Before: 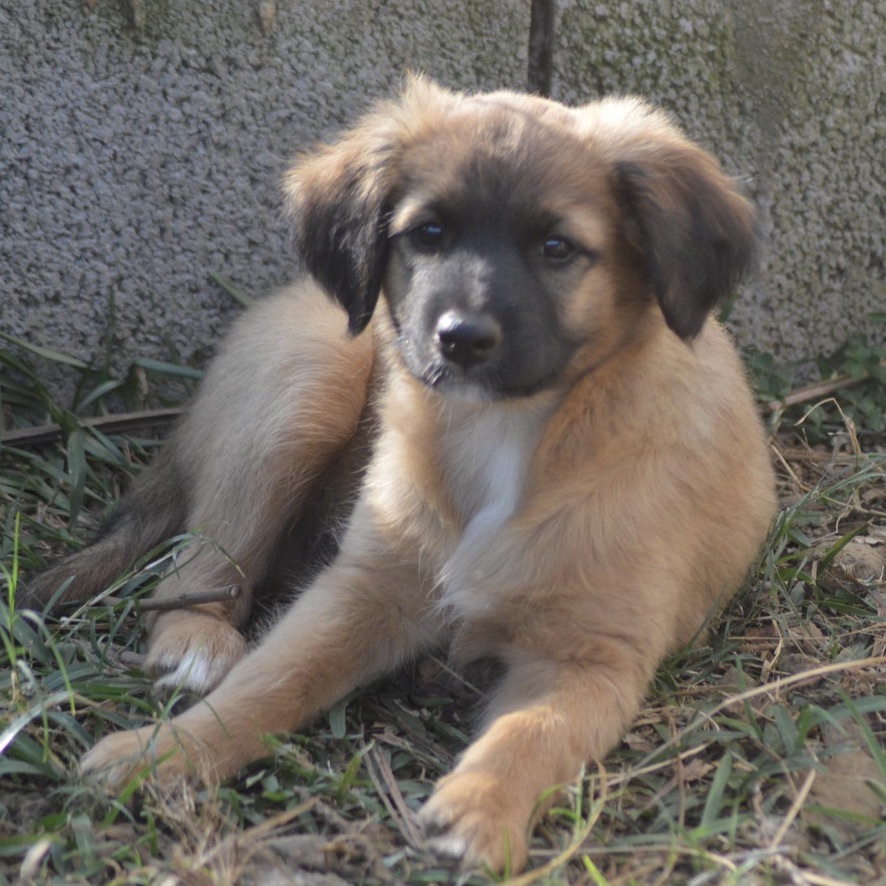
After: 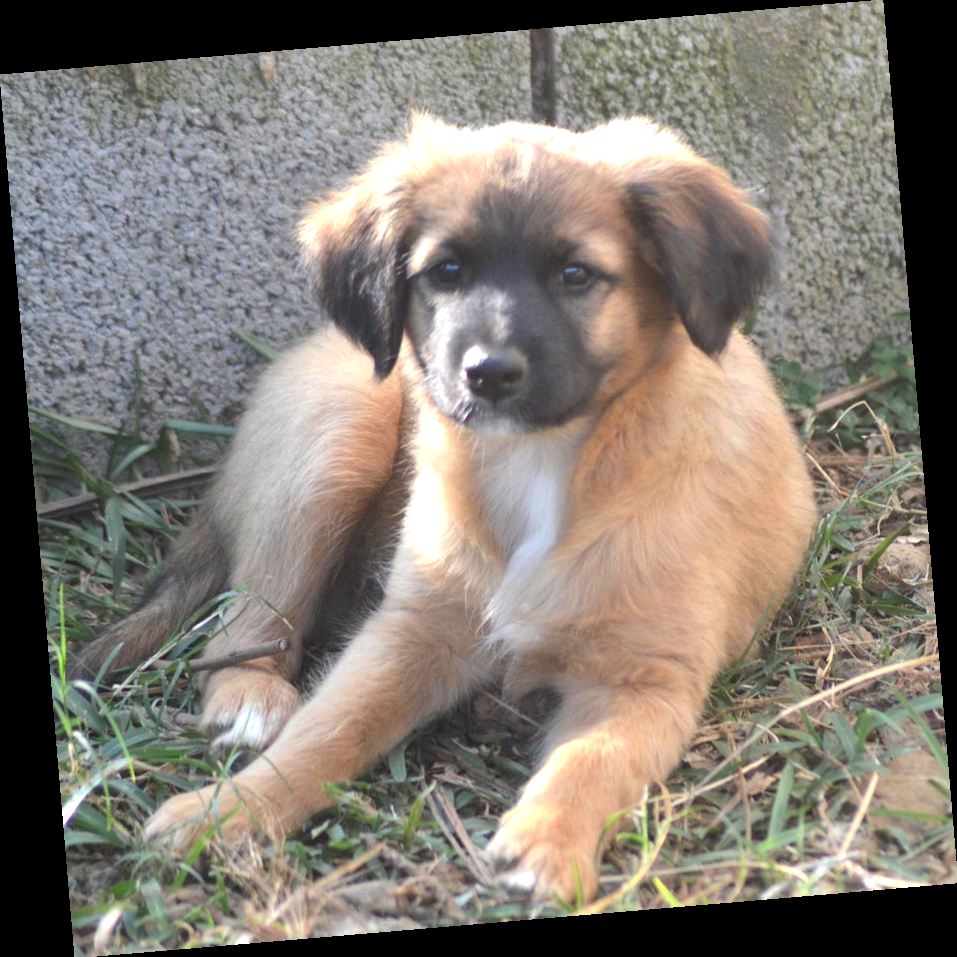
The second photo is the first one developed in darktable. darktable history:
exposure: exposure 1 EV, compensate highlight preservation false
rotate and perspective: rotation -4.86°, automatic cropping off
